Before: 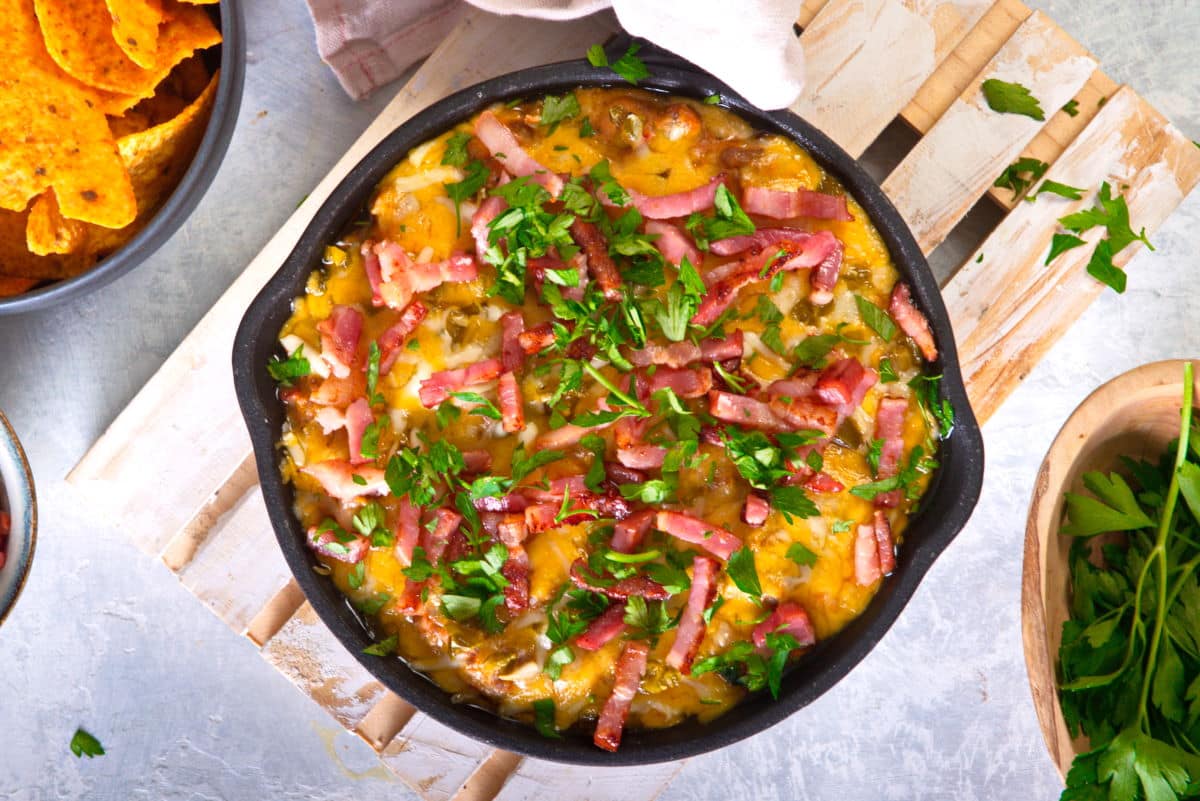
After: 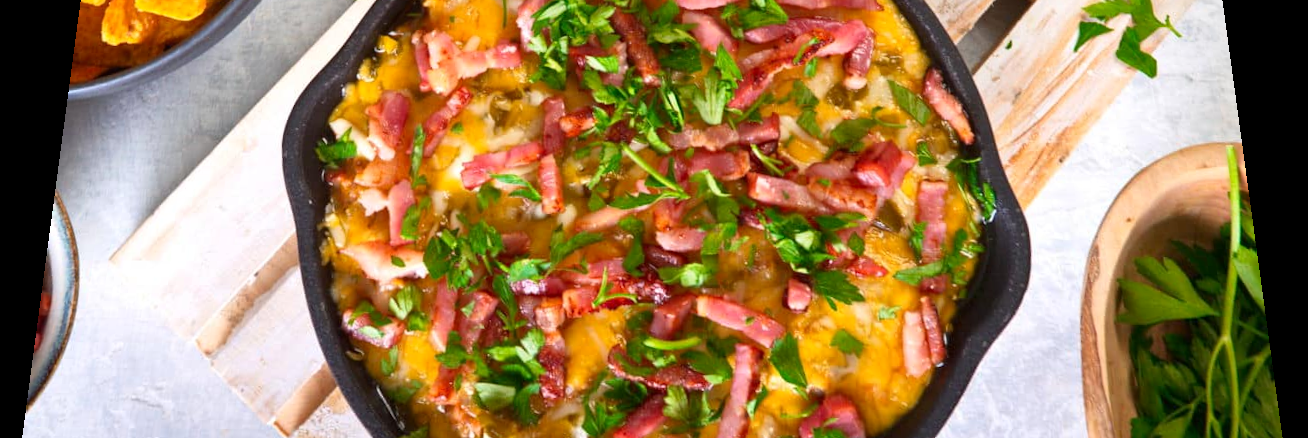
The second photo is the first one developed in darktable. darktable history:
contrast brightness saturation: contrast 0.08, saturation 0.02
crop and rotate: top 23.043%, bottom 23.437%
rotate and perspective: rotation 0.128°, lens shift (vertical) -0.181, lens shift (horizontal) -0.044, shear 0.001, automatic cropping off
